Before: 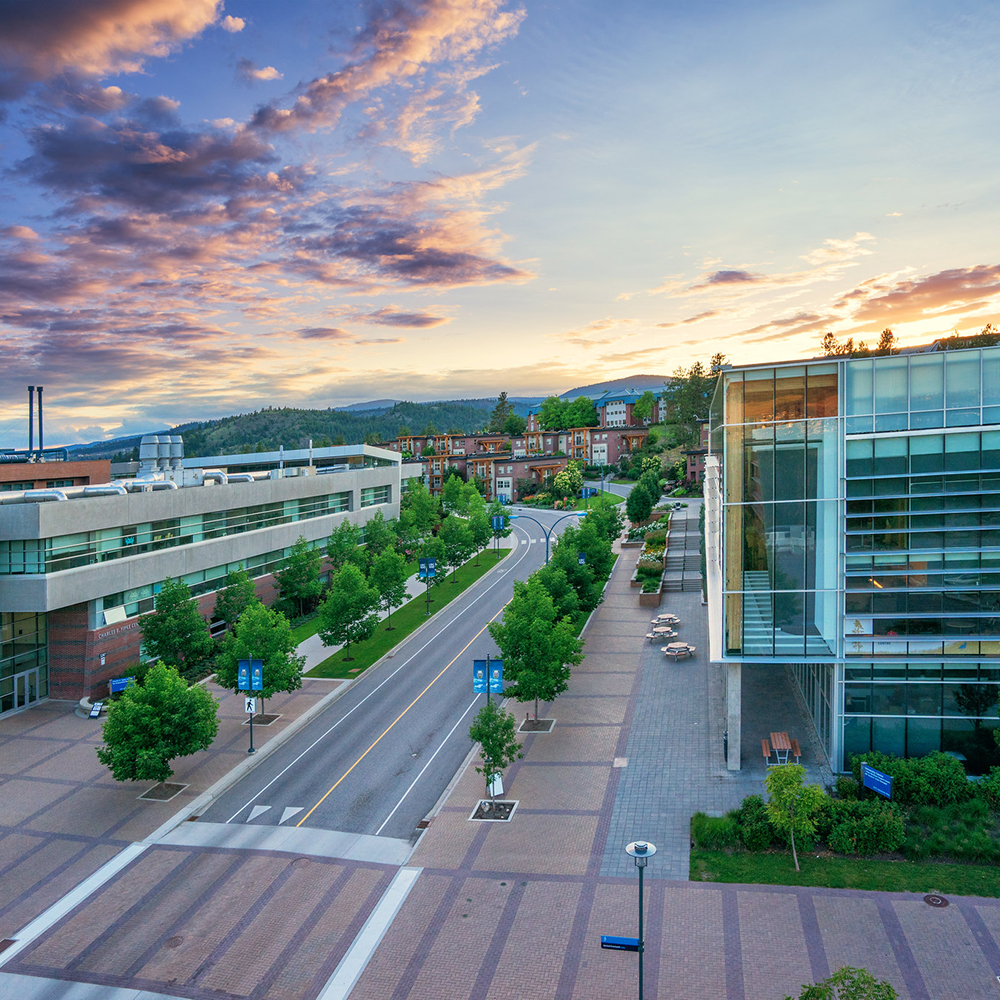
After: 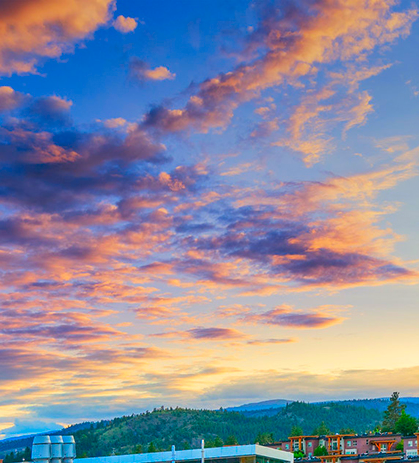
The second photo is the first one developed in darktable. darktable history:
crop and rotate: left 10.817%, top 0.062%, right 47.194%, bottom 53.626%
color correction: saturation 1.8
graduated density: on, module defaults
